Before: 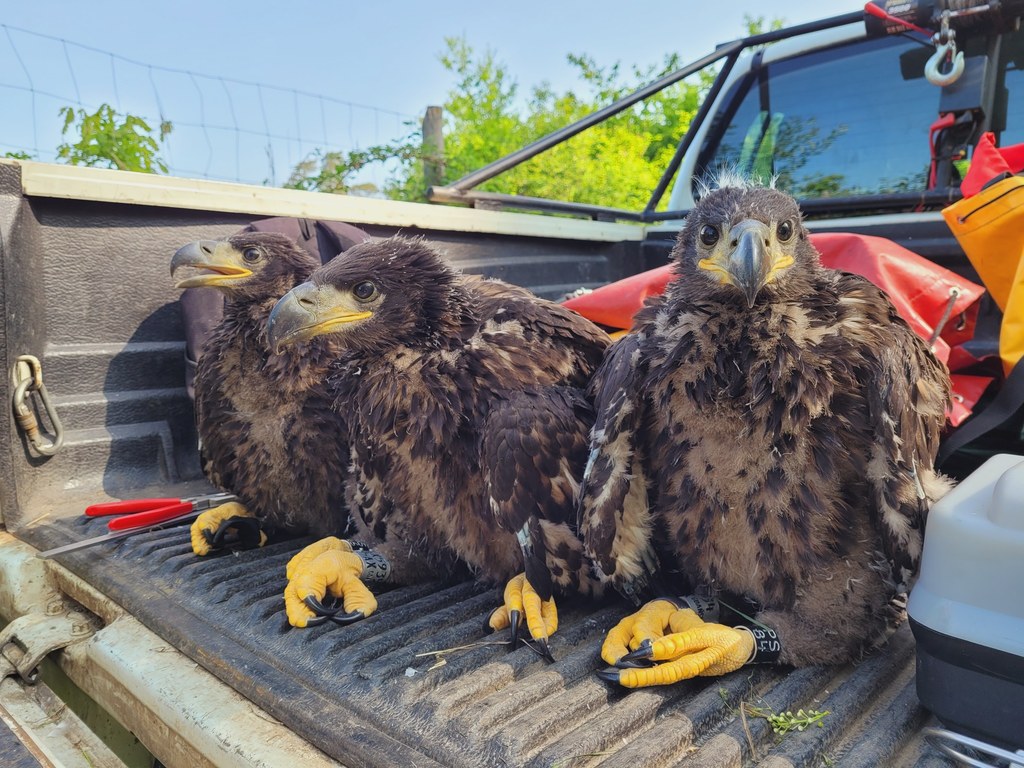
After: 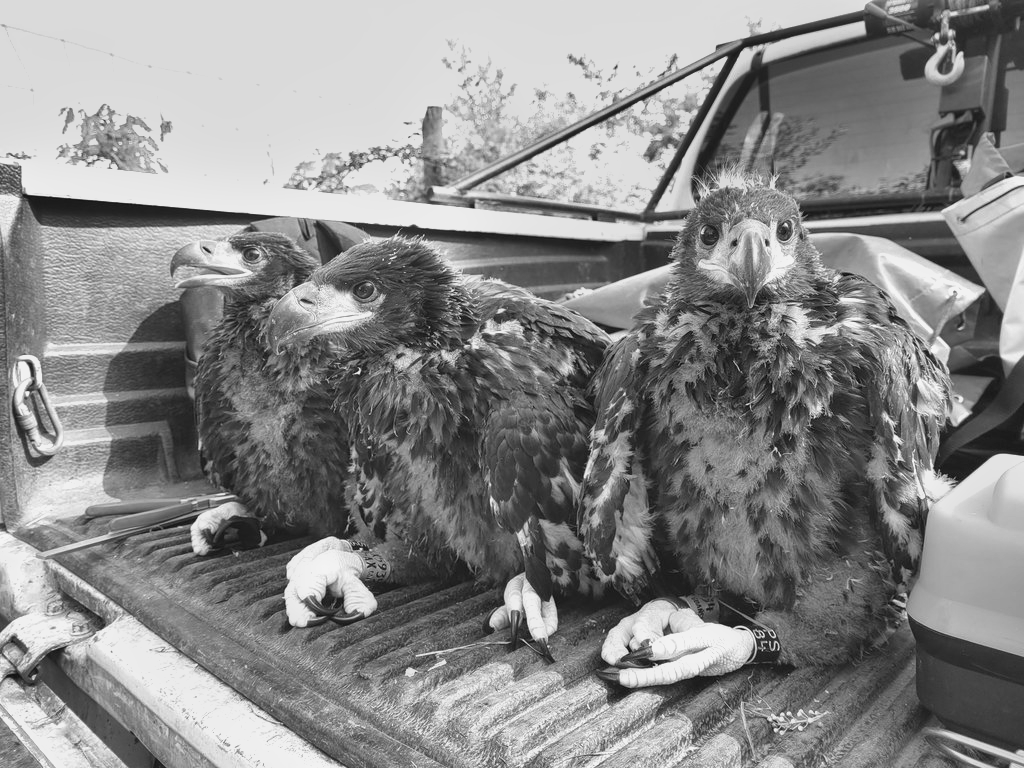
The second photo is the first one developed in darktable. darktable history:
exposure: black level correction 0, exposure 0.9 EV, compensate highlight preservation false
monochrome: a 26.22, b 42.67, size 0.8
shadows and highlights: low approximation 0.01, soften with gaussian
